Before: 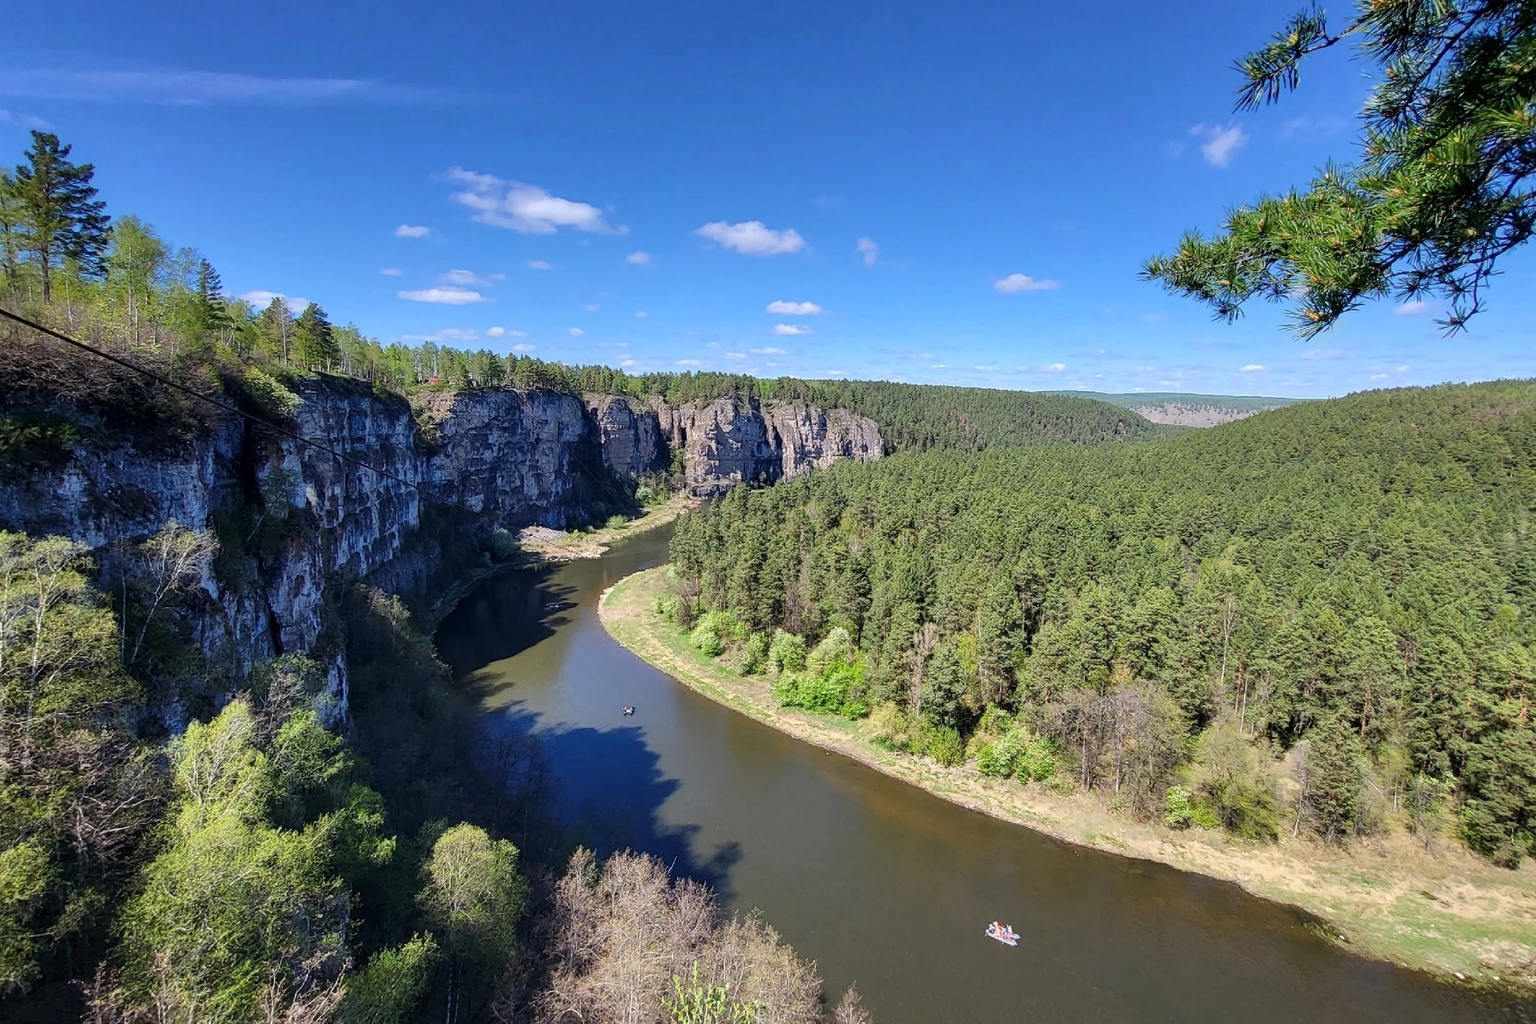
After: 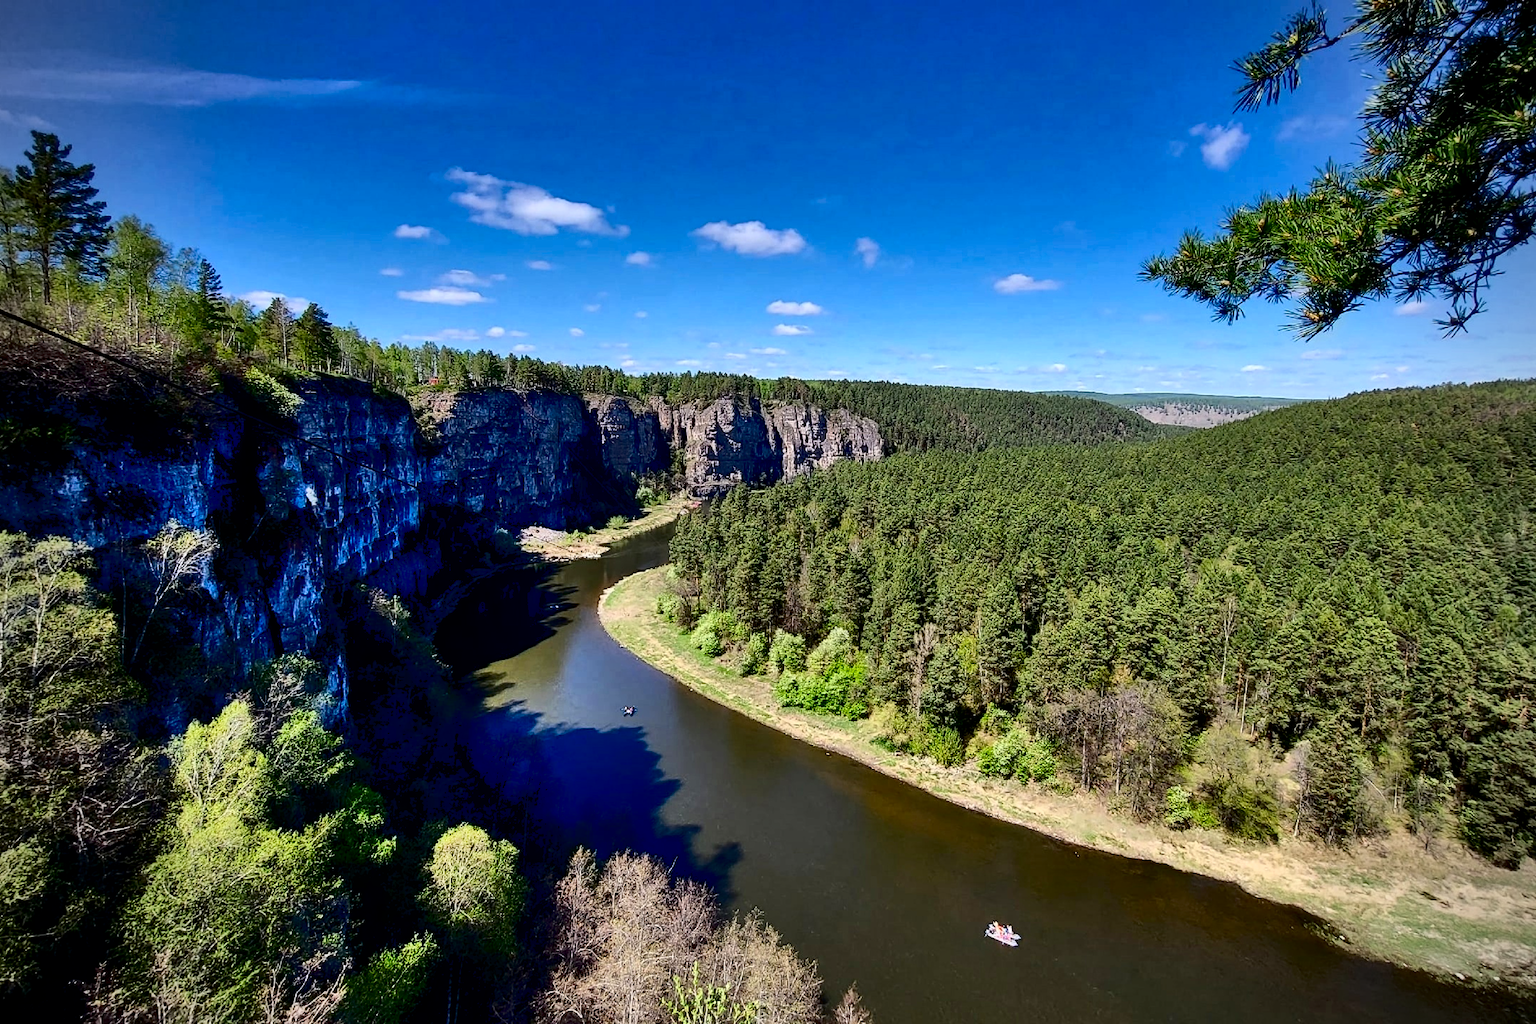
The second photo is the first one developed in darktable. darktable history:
vignetting: on, module defaults
contrast brightness saturation: contrast 0.24, brightness -0.243, saturation 0.138
exposure: black level correction 0.01, exposure 0.009 EV, compensate highlight preservation false
shadows and highlights: radius 132.15, soften with gaussian
